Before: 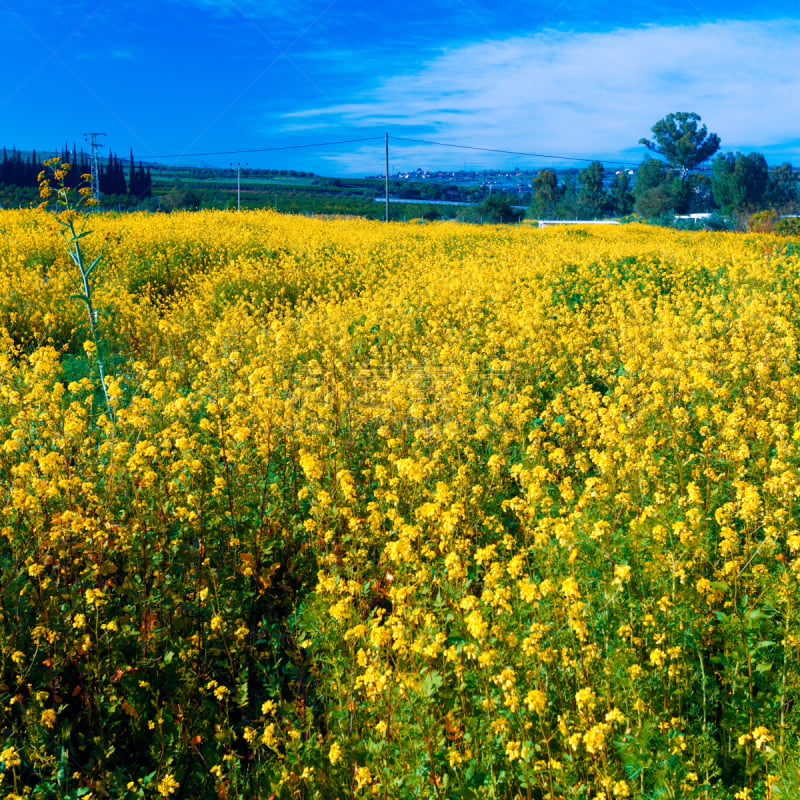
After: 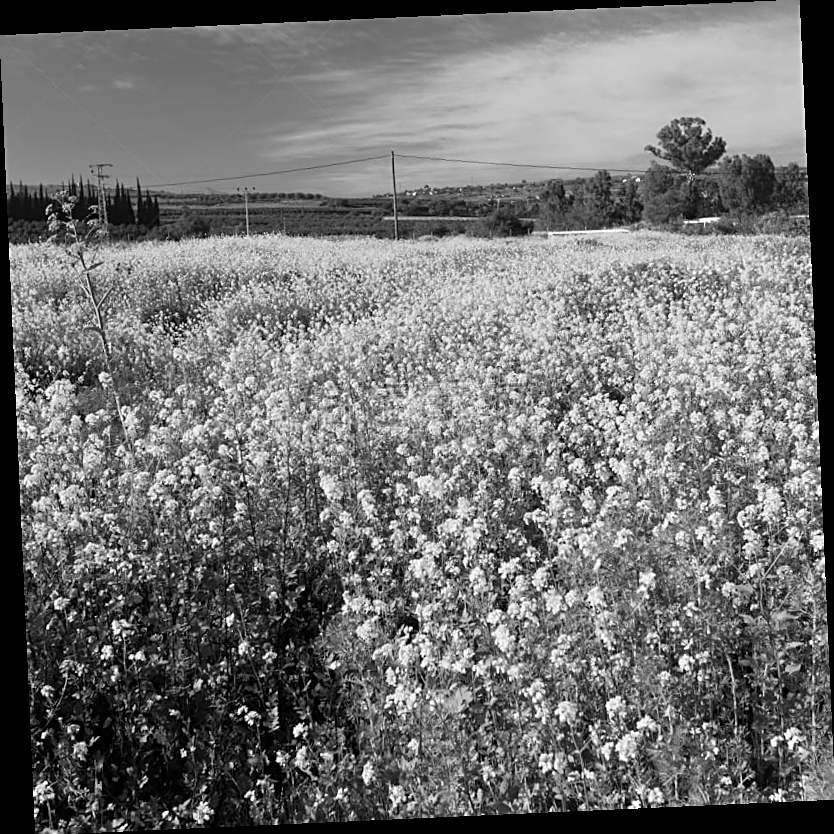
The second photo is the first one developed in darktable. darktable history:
color balance rgb: linear chroma grading › shadows 19.44%, linear chroma grading › highlights 3.42%, linear chroma grading › mid-tones 10.16%
sharpen: on, module defaults
rotate and perspective: rotation -2.56°, automatic cropping off
monochrome: on, module defaults
